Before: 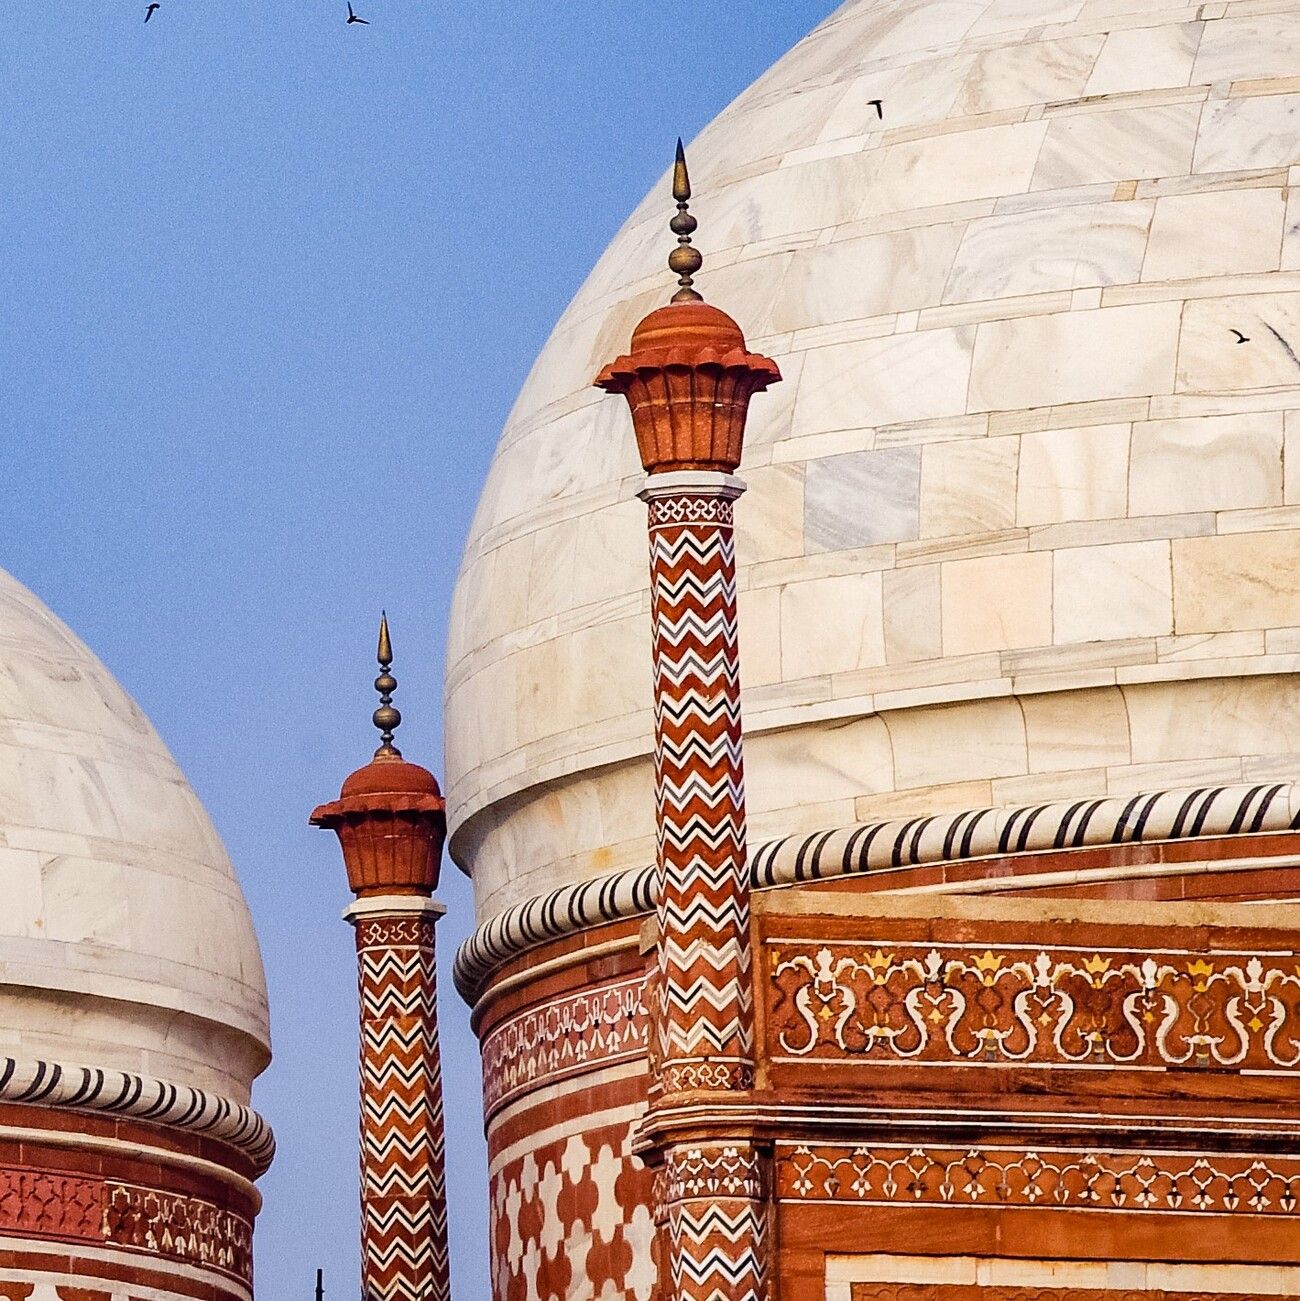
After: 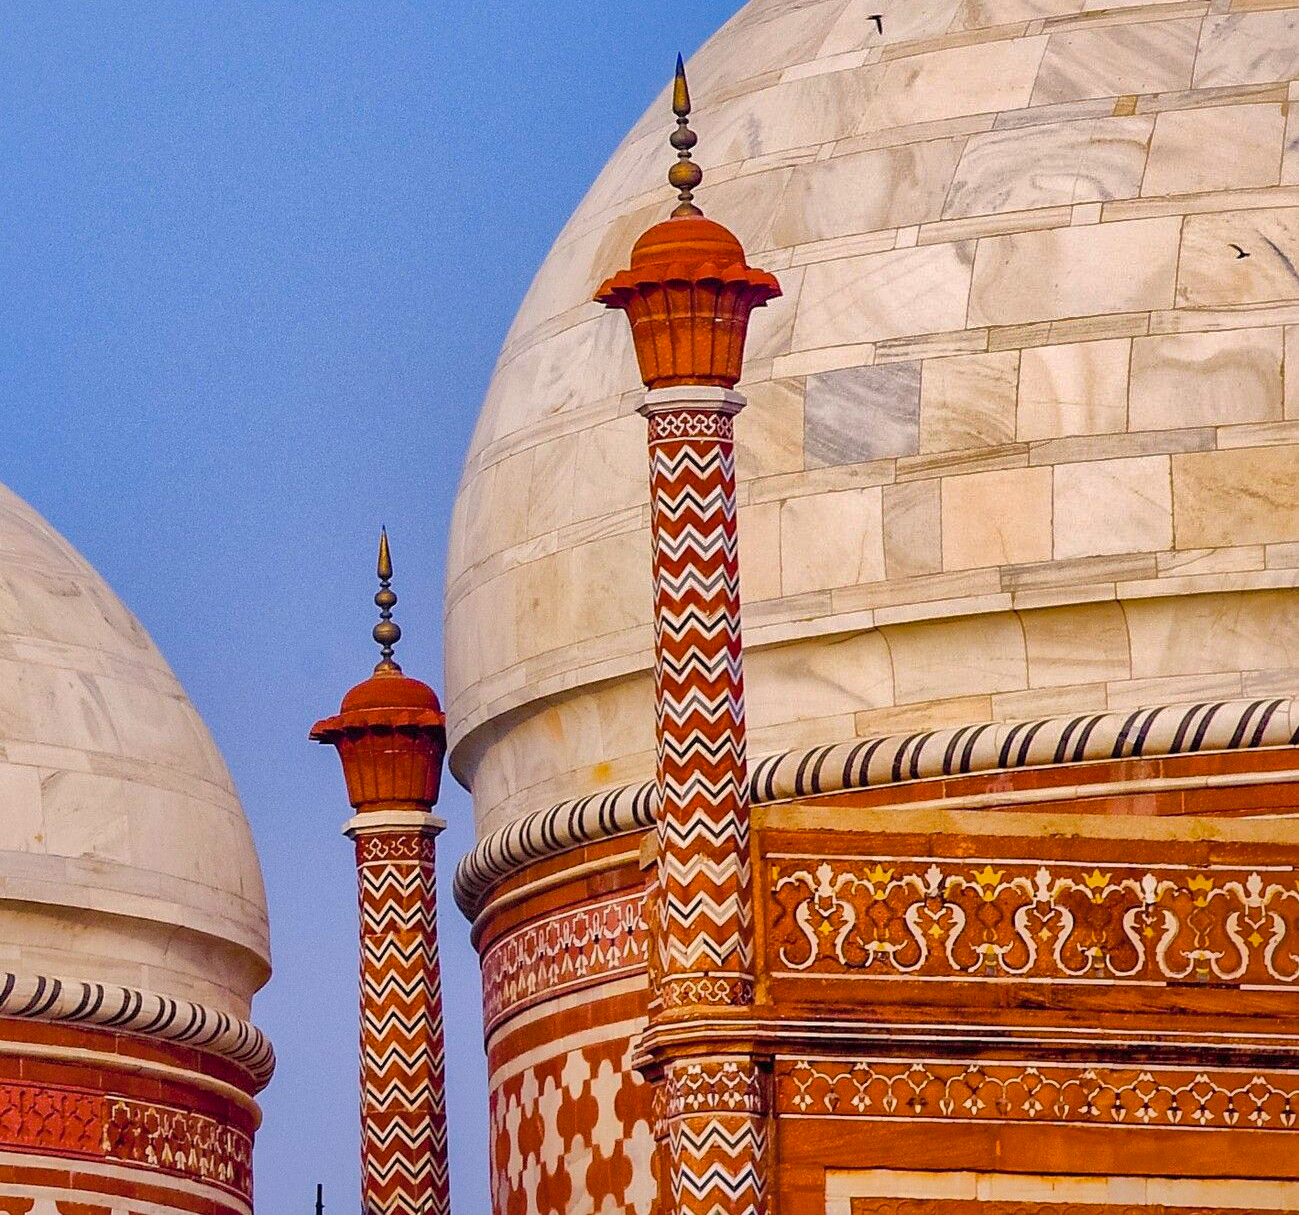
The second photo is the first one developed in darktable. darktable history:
shadows and highlights: shadows 60.52, highlights -60.09
color balance rgb: highlights gain › chroma 0.89%, highlights gain › hue 25.68°, perceptual saturation grading › global saturation 28.835%, perceptual saturation grading › mid-tones 12.027%, perceptual saturation grading › shadows 9.469%
crop and rotate: top 6.554%
